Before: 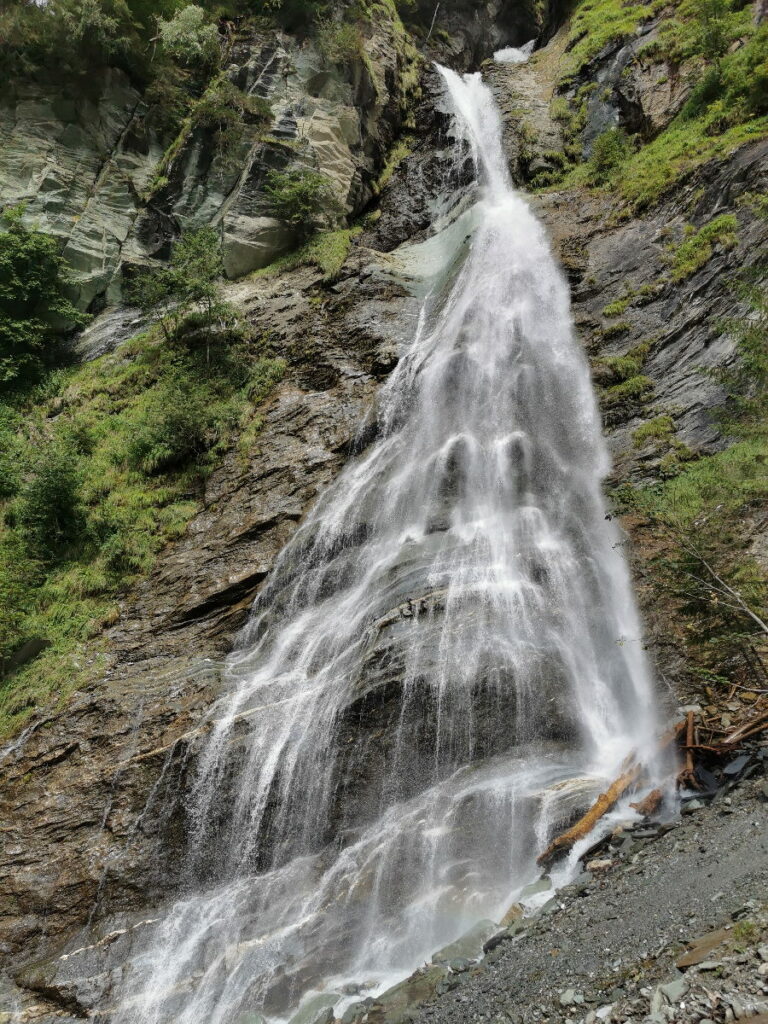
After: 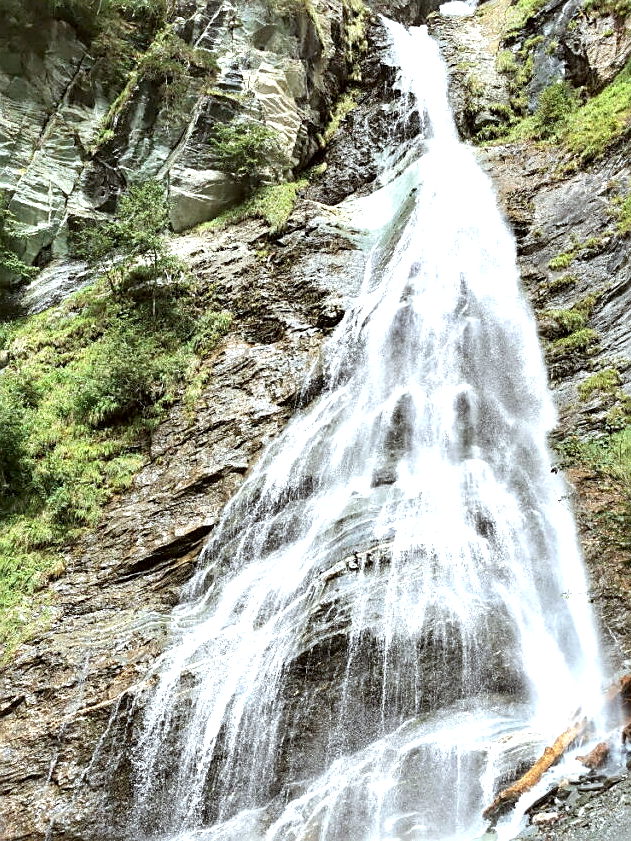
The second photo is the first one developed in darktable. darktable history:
sharpen: on, module defaults
exposure: black level correction 0.001, exposure 1.12 EV, compensate exposure bias true, compensate highlight preservation false
crop and rotate: left 7.139%, top 4.67%, right 10.602%, bottom 13.137%
color correction: highlights a* -3.24, highlights b* -6.84, shadows a* 2.99, shadows b* 5.74
shadows and highlights: radius 47.47, white point adjustment 6.58, compress 79.89%, soften with gaussian
tone equalizer: on, module defaults
color zones: mix 29.93%
